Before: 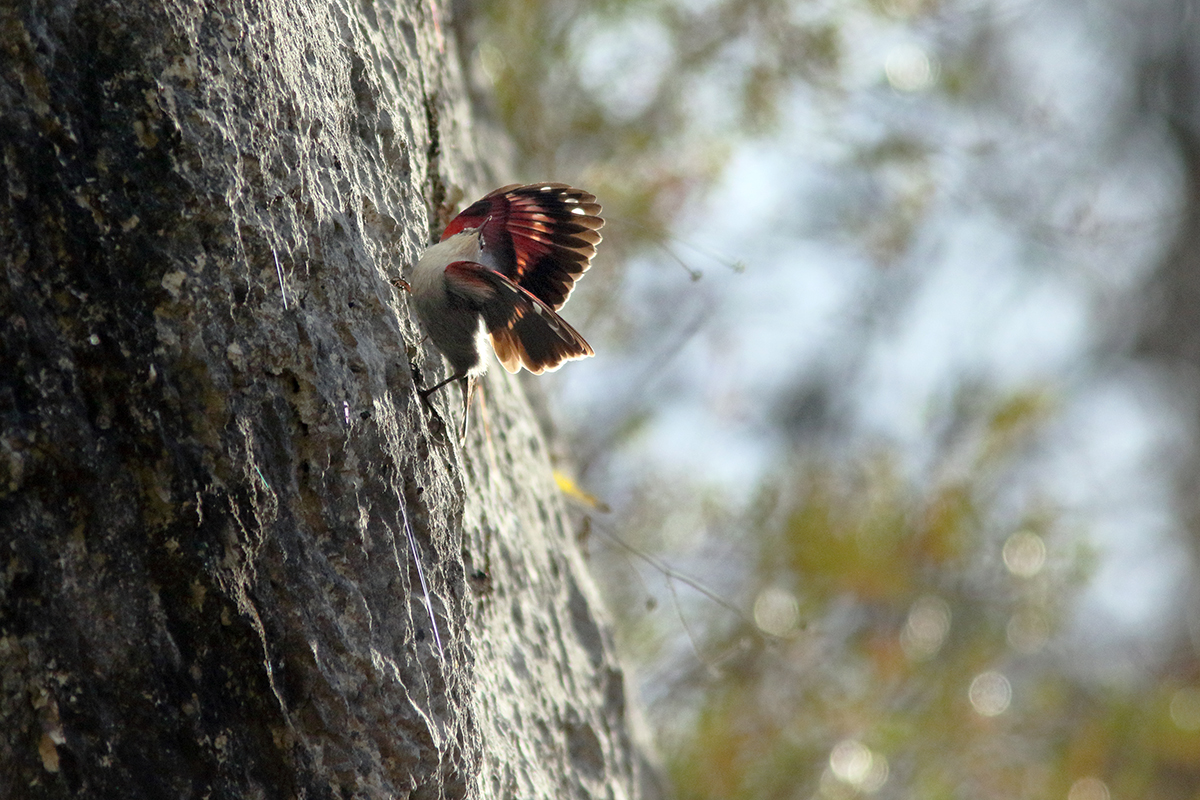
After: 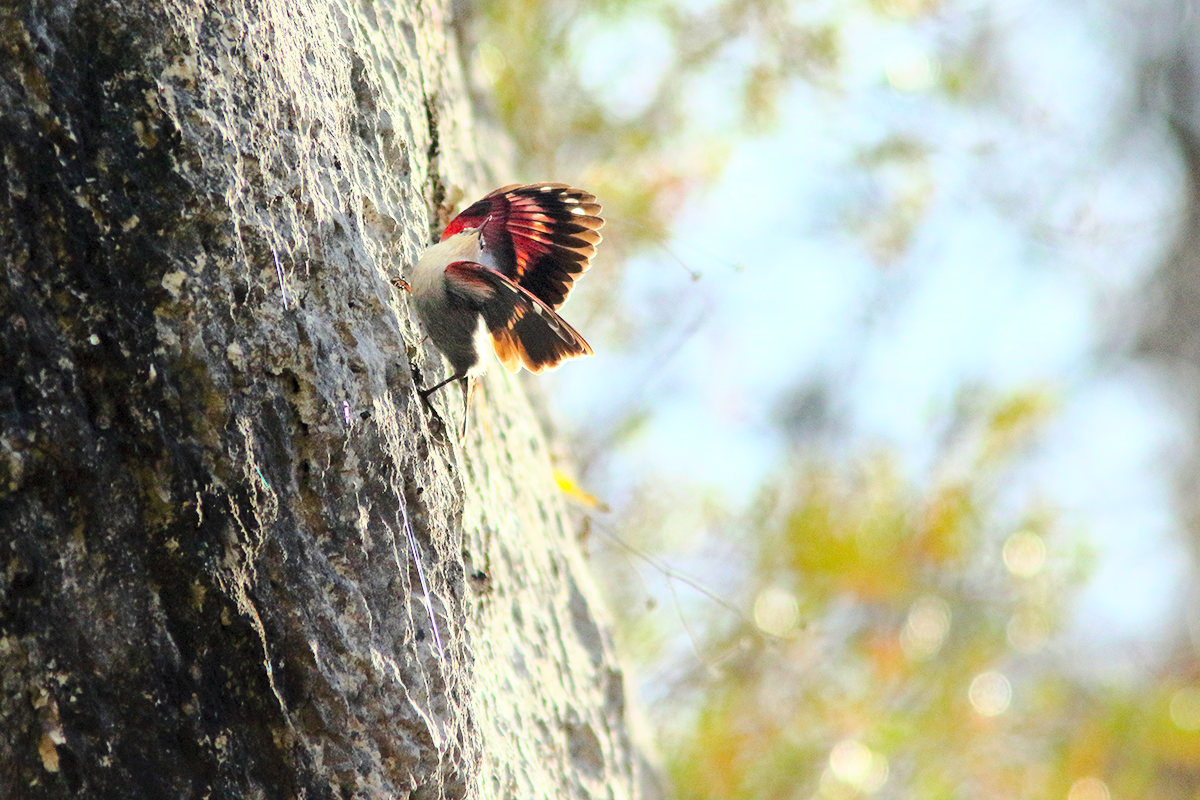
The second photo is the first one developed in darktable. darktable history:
contrast brightness saturation: contrast 0.065, brightness 0.171, saturation 0.398
base curve: curves: ch0 [(0, 0) (0.028, 0.03) (0.121, 0.232) (0.46, 0.748) (0.859, 0.968) (1, 1)]
